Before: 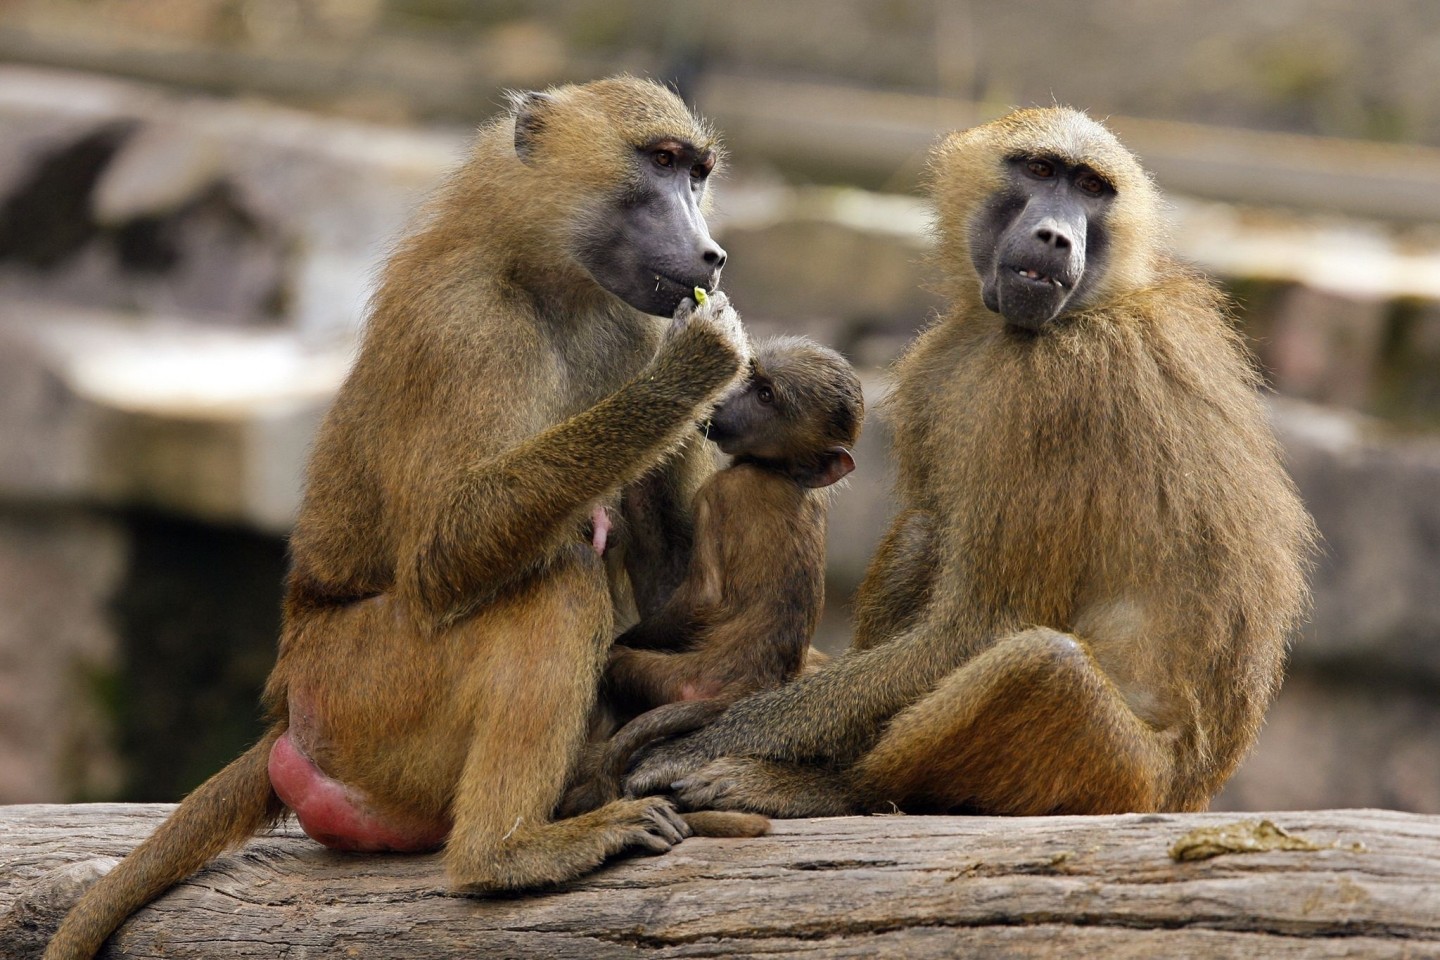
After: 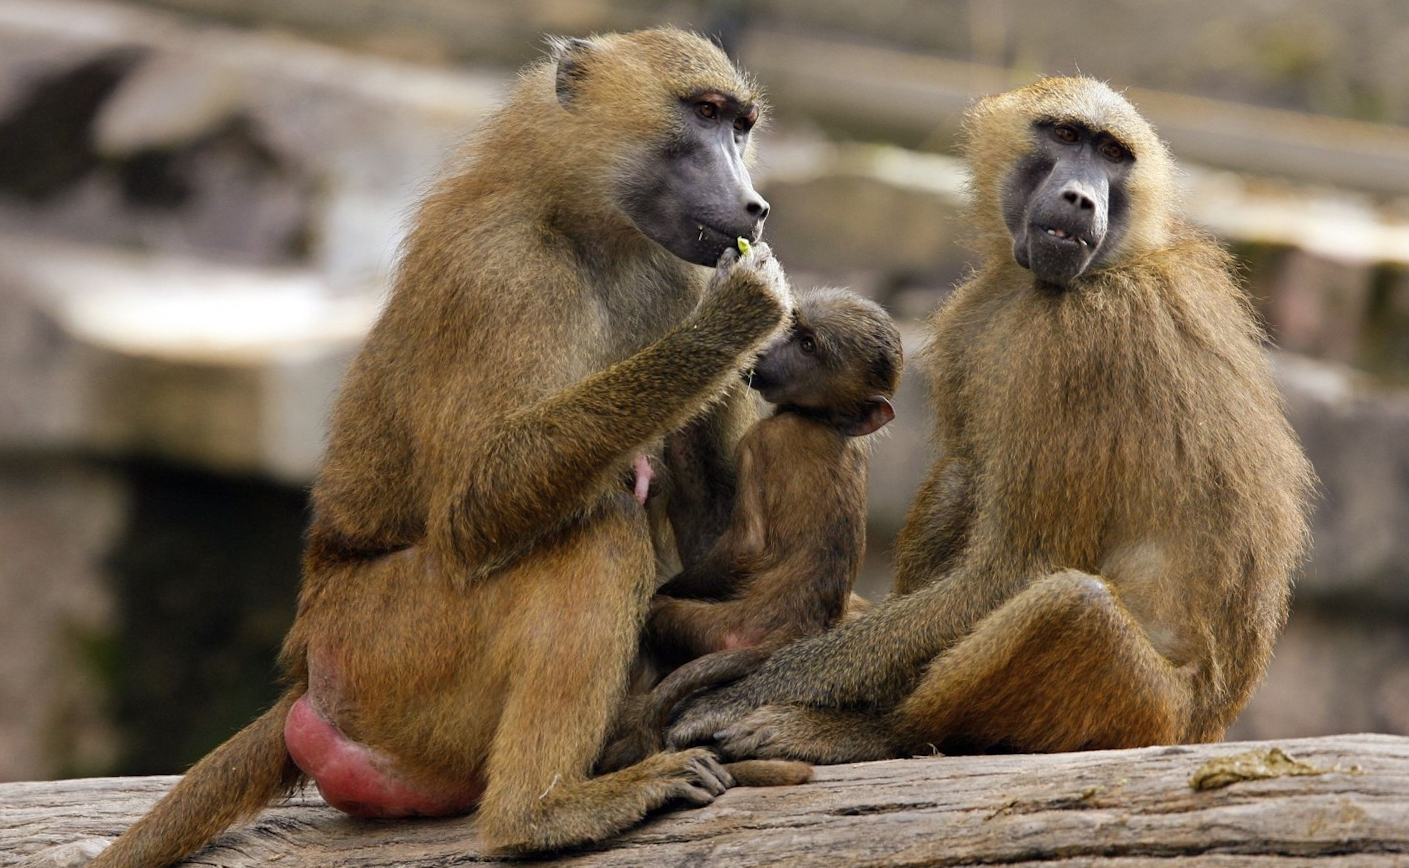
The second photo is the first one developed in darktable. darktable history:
rotate and perspective: rotation -0.013°, lens shift (vertical) -0.027, lens shift (horizontal) 0.178, crop left 0.016, crop right 0.989, crop top 0.082, crop bottom 0.918
crop and rotate: left 0.614%, top 0.179%, bottom 0.309%
